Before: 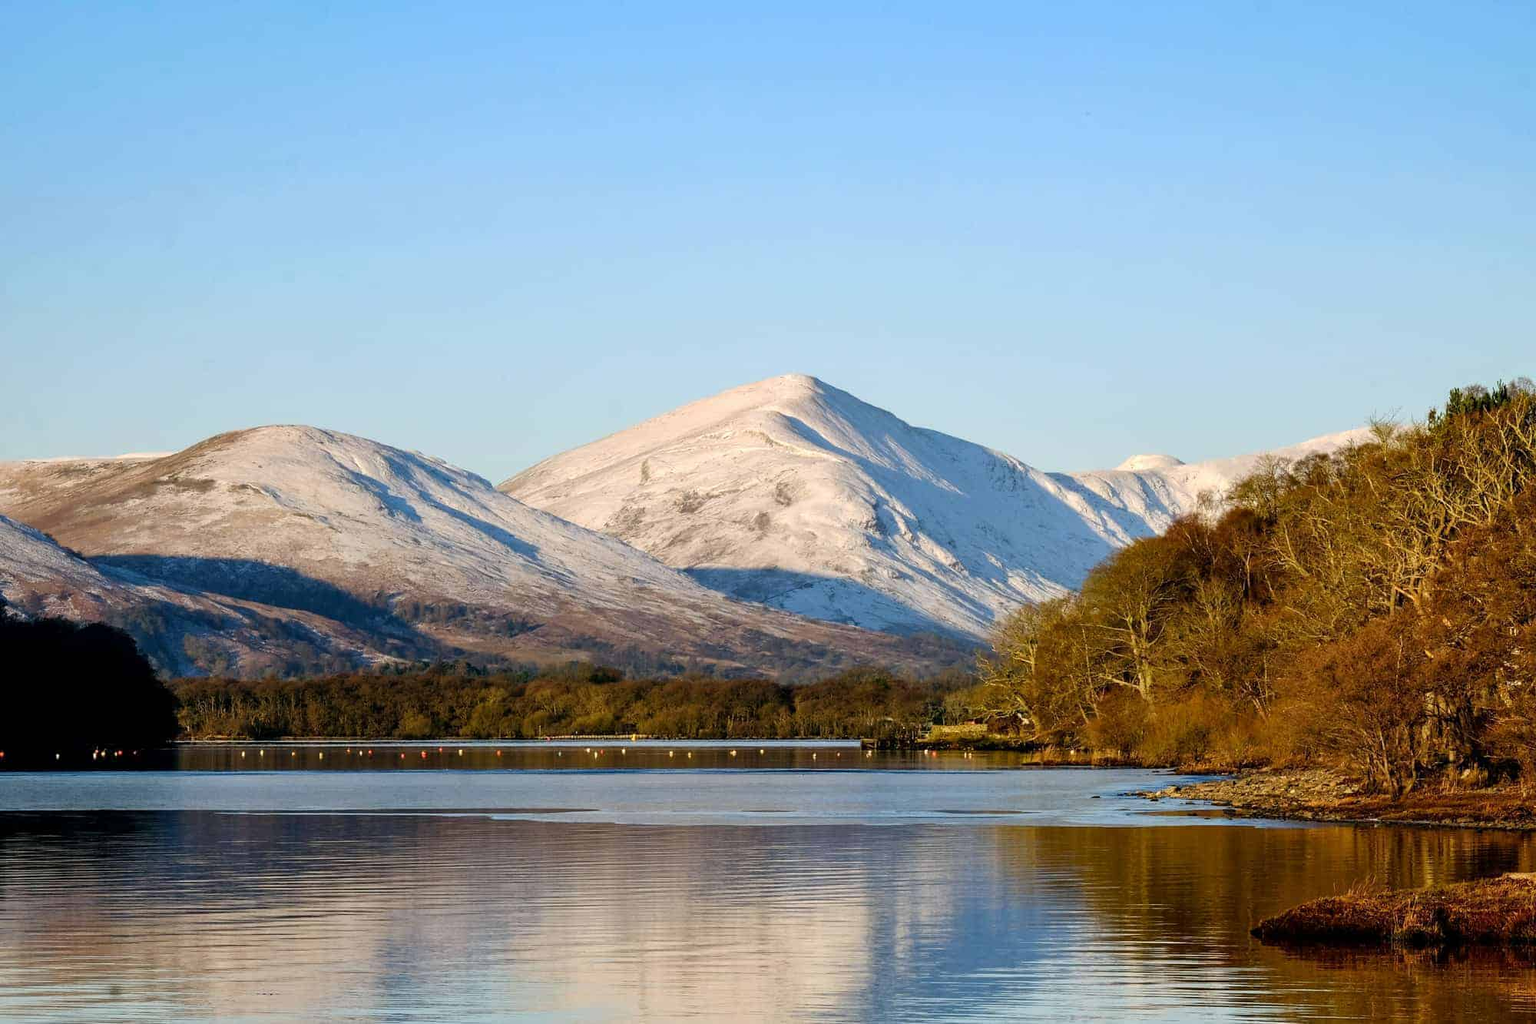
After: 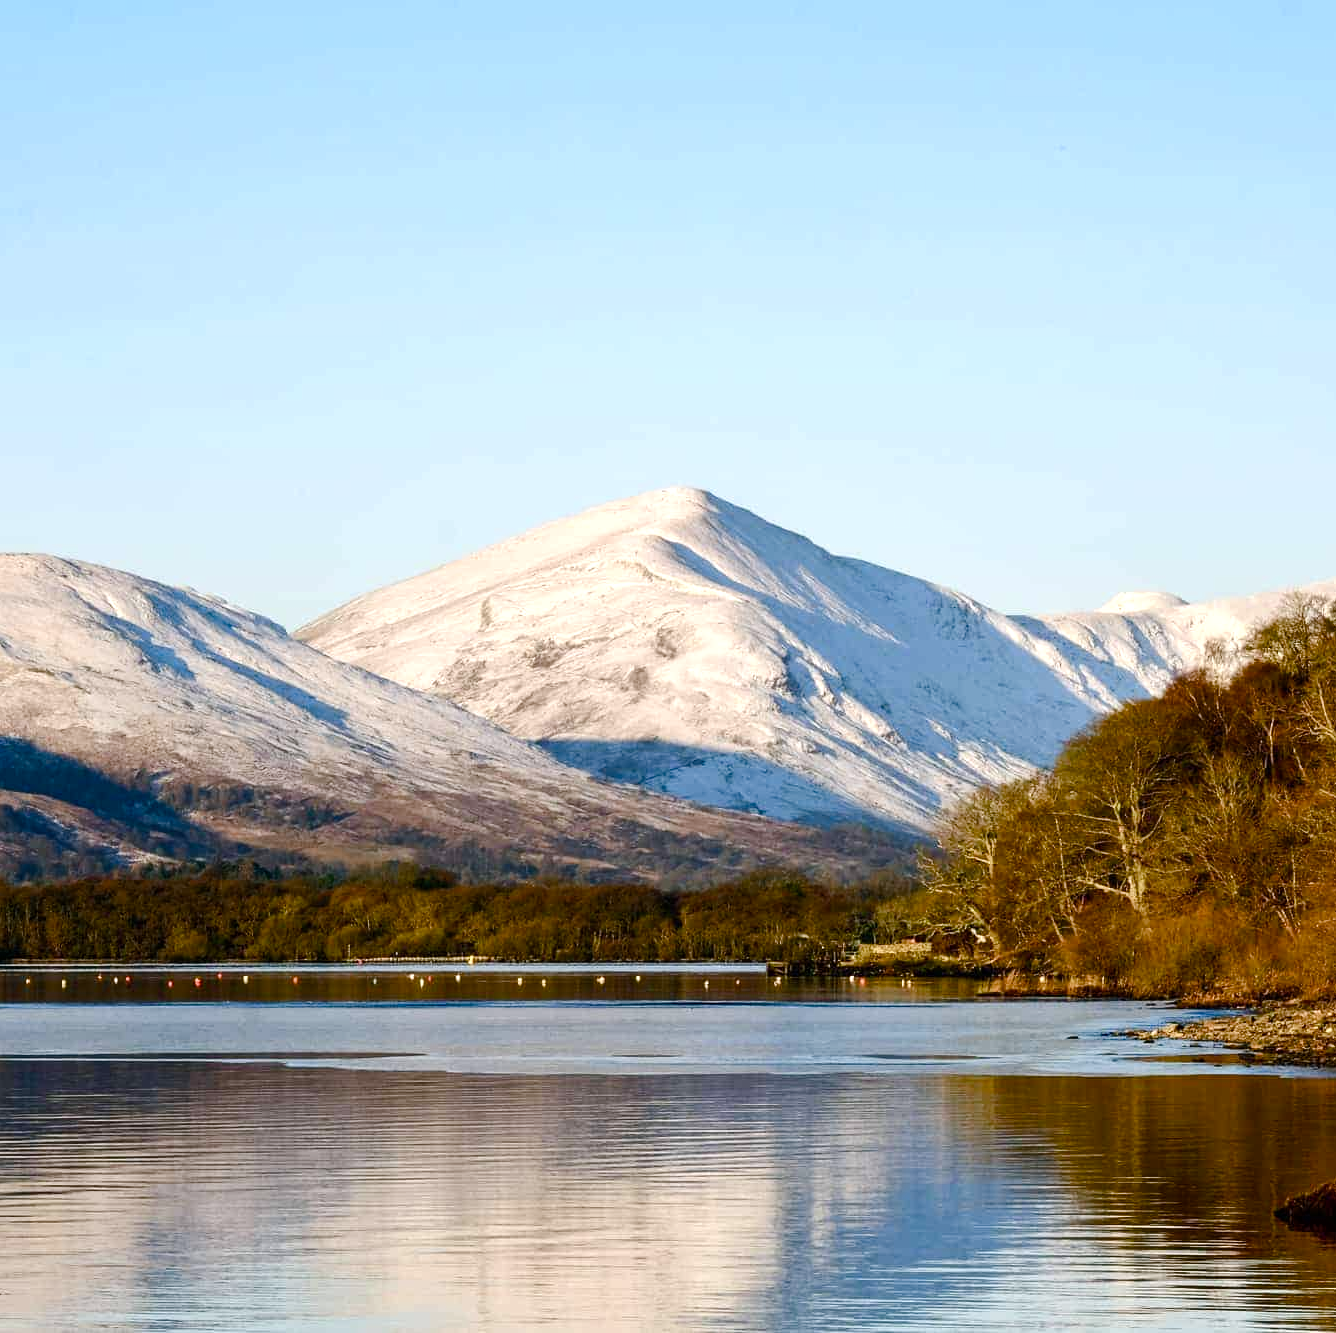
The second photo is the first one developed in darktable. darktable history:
tone equalizer: -8 EV -0.75 EV, -7 EV -0.7 EV, -6 EV -0.6 EV, -5 EV -0.4 EV, -3 EV 0.4 EV, -2 EV 0.6 EV, -1 EV 0.7 EV, +0 EV 0.75 EV, edges refinement/feathering 500, mask exposure compensation -1.57 EV, preserve details no
crop and rotate: left 17.732%, right 15.423%
color balance rgb: shadows lift › chroma 1%, shadows lift › hue 113°, highlights gain › chroma 0.2%, highlights gain › hue 333°, perceptual saturation grading › global saturation 20%, perceptual saturation grading › highlights -50%, perceptual saturation grading › shadows 25%, contrast -10%
